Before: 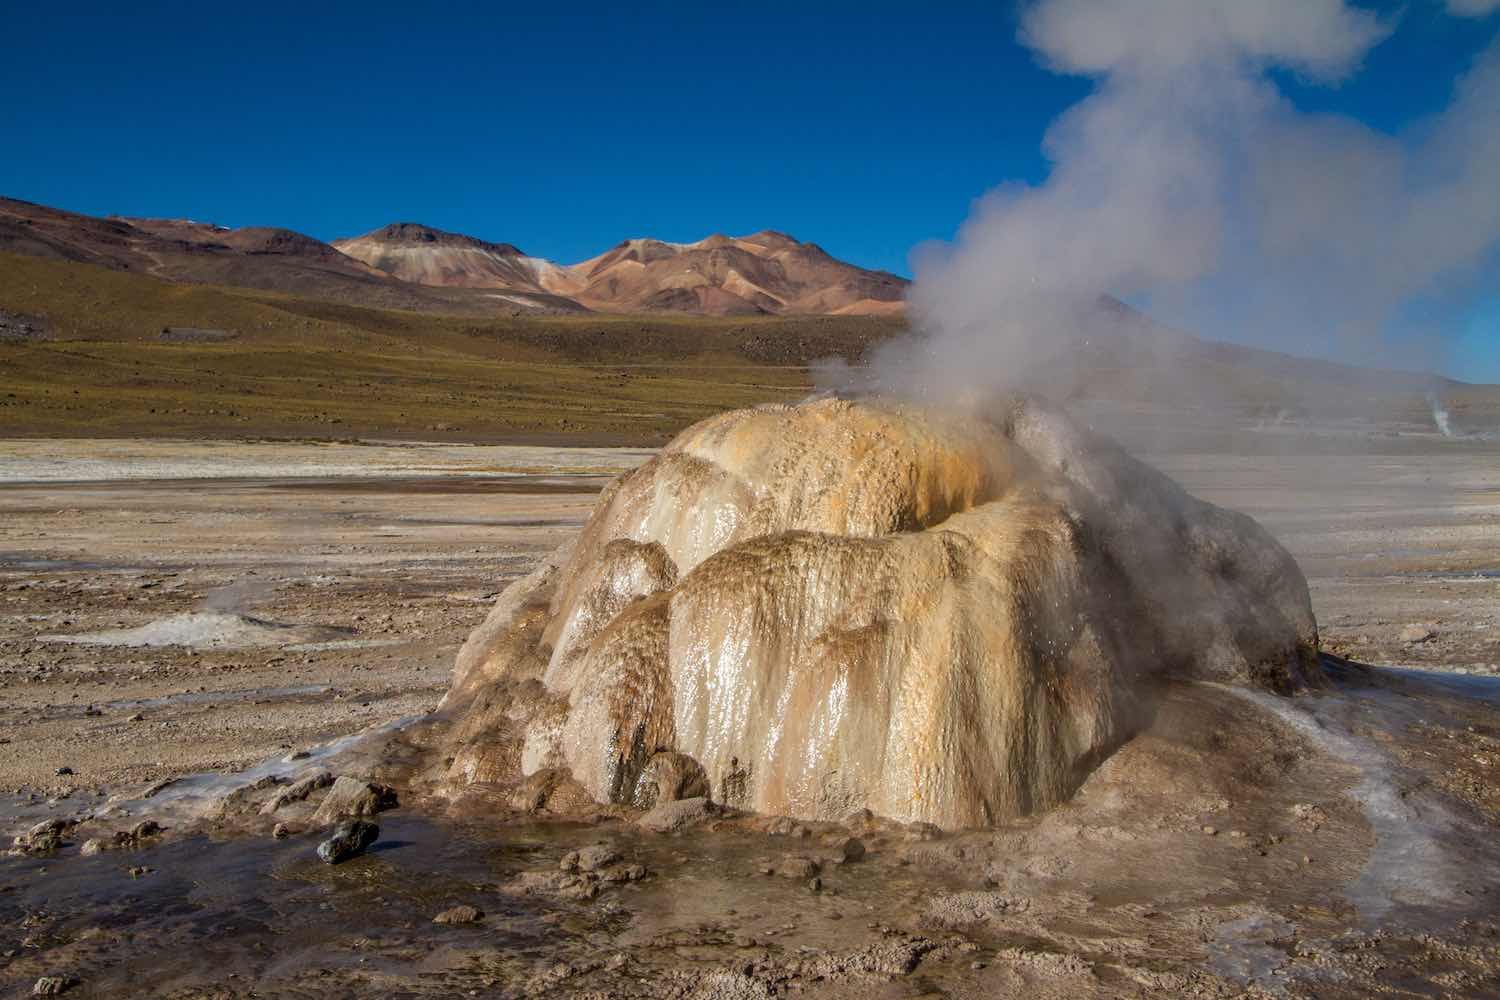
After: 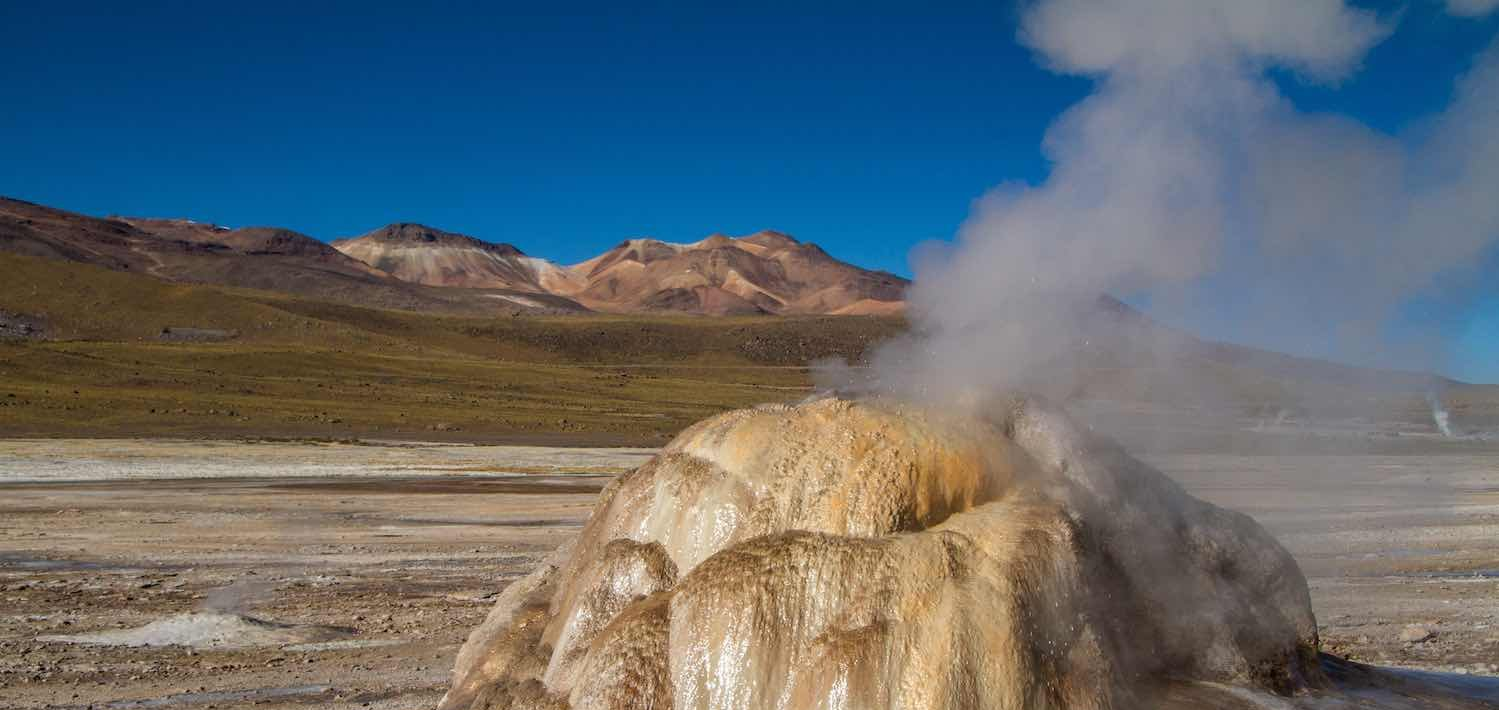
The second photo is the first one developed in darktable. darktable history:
crop: right 0%, bottom 28.978%
